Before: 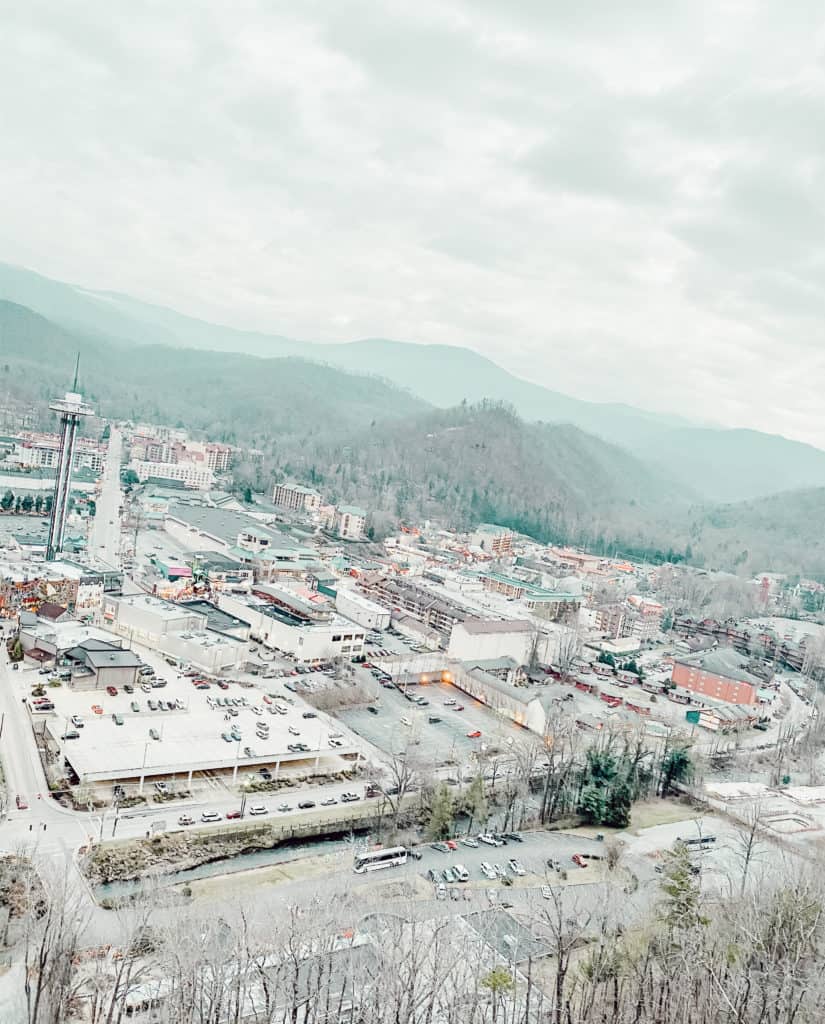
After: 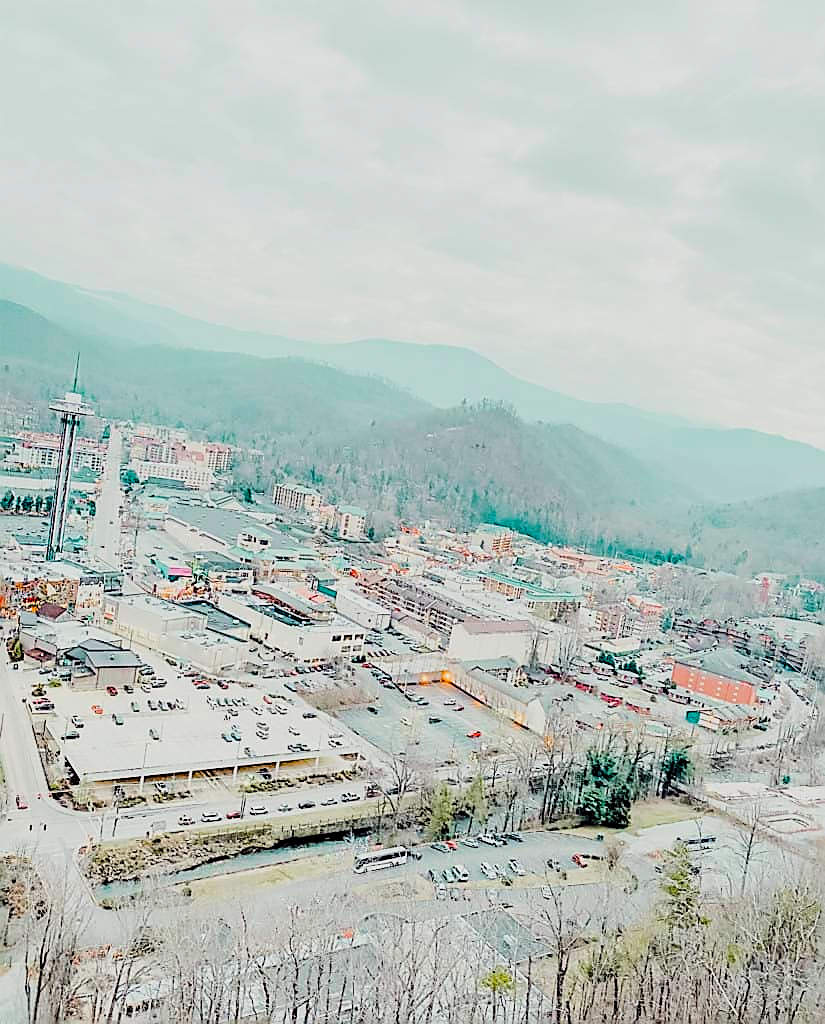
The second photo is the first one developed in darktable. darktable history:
sharpen: radius 1.4, amount 1.25, threshold 0.7
filmic rgb: black relative exposure -7.75 EV, white relative exposure 4.4 EV, threshold 3 EV, target black luminance 0%, hardness 3.76, latitude 50.51%, contrast 1.074, highlights saturation mix 10%, shadows ↔ highlights balance -0.22%, color science v4 (2020), enable highlight reconstruction true
color balance rgb: perceptual saturation grading › global saturation 25%, perceptual brilliance grading › mid-tones 10%, perceptual brilliance grading › shadows 15%, global vibrance 20%
